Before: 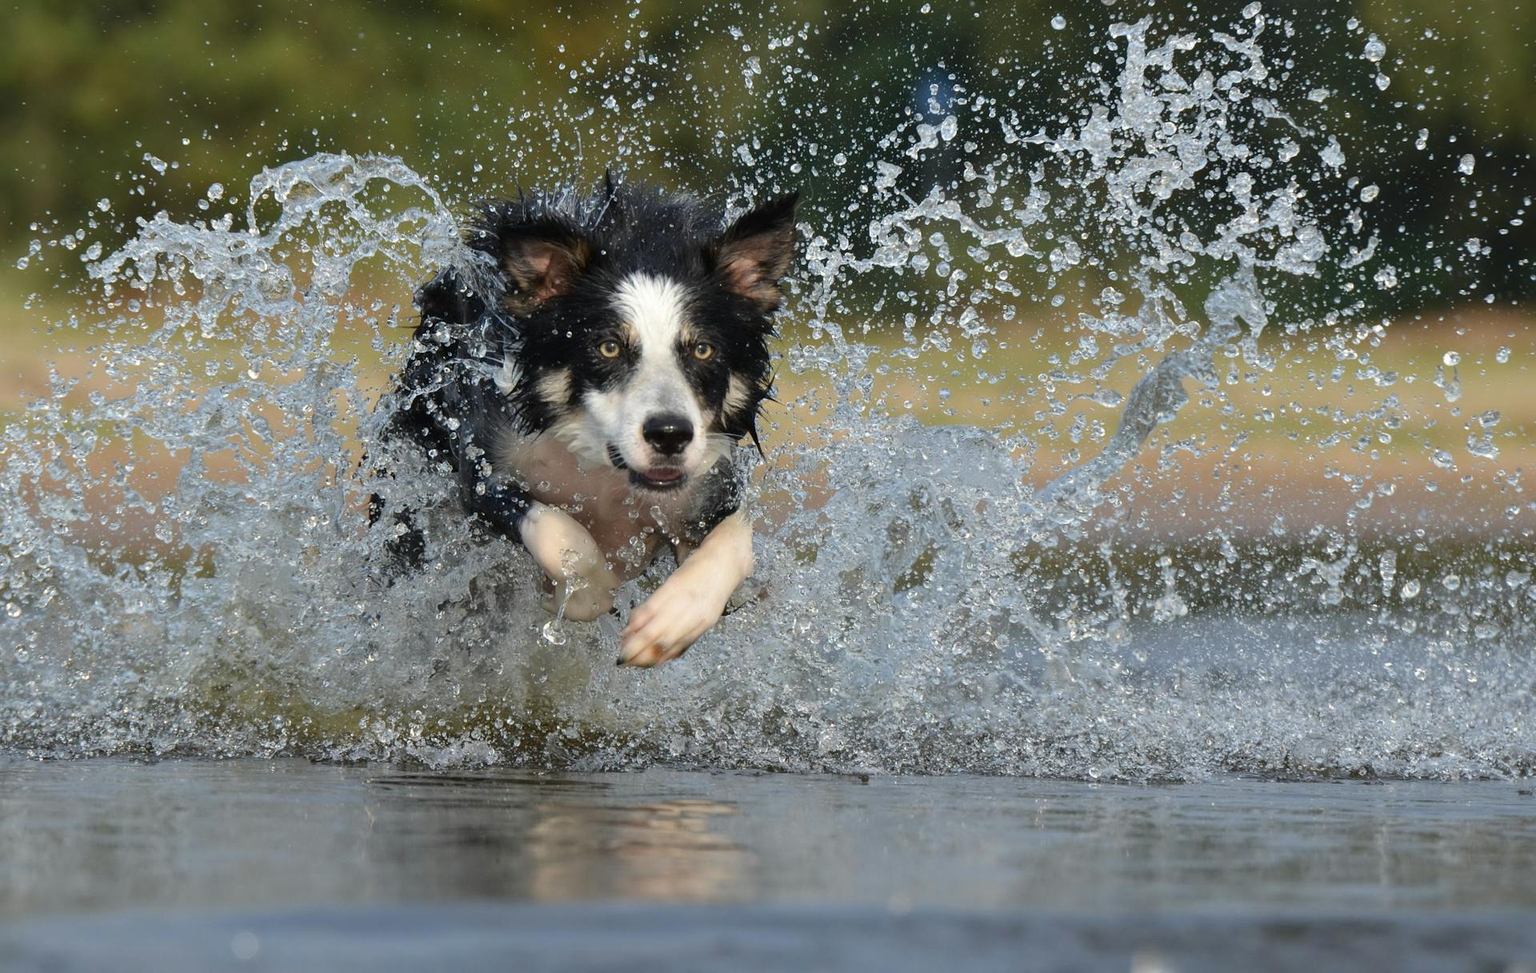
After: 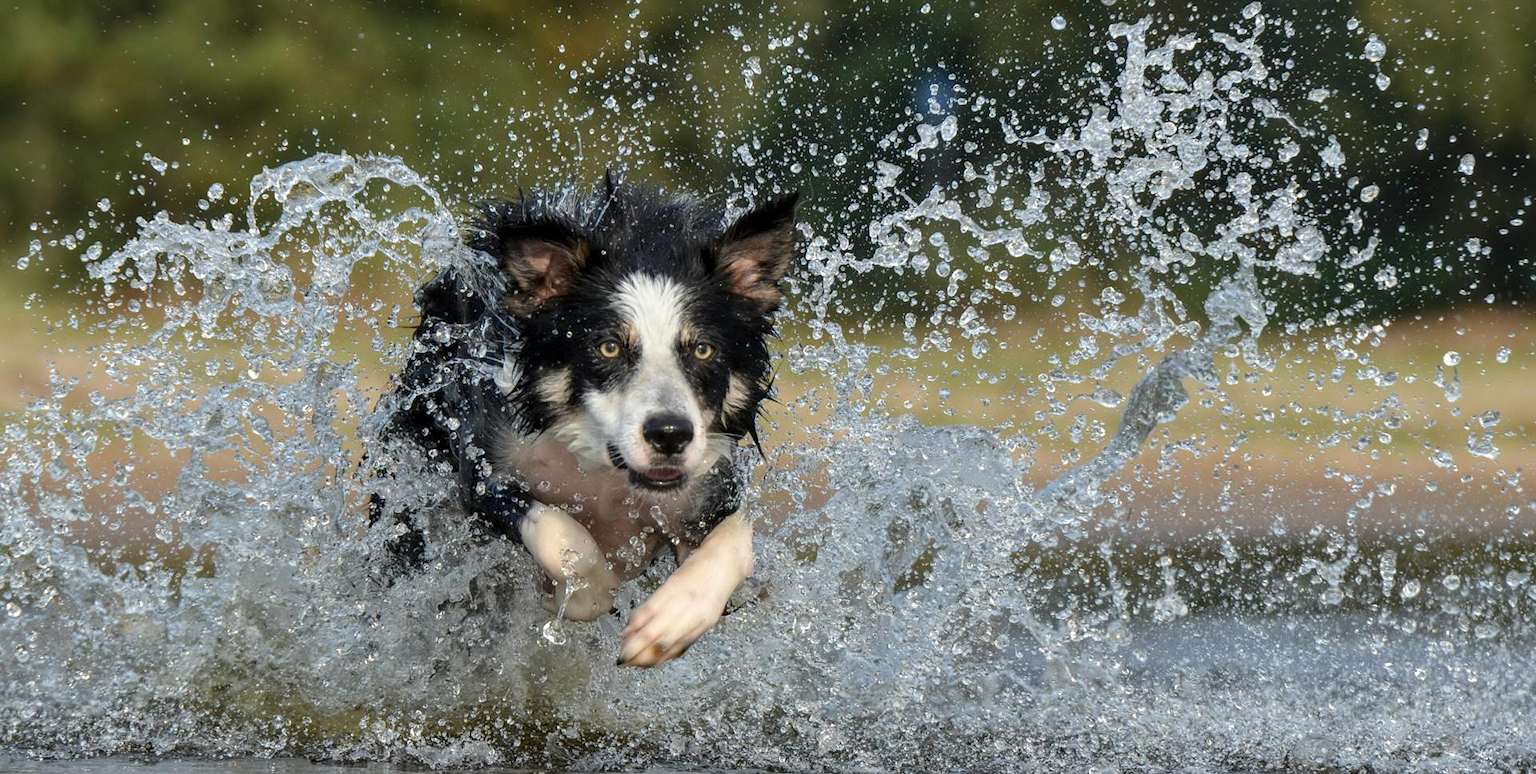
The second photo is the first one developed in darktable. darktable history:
crop: bottom 19.677%
local contrast: detail 130%
